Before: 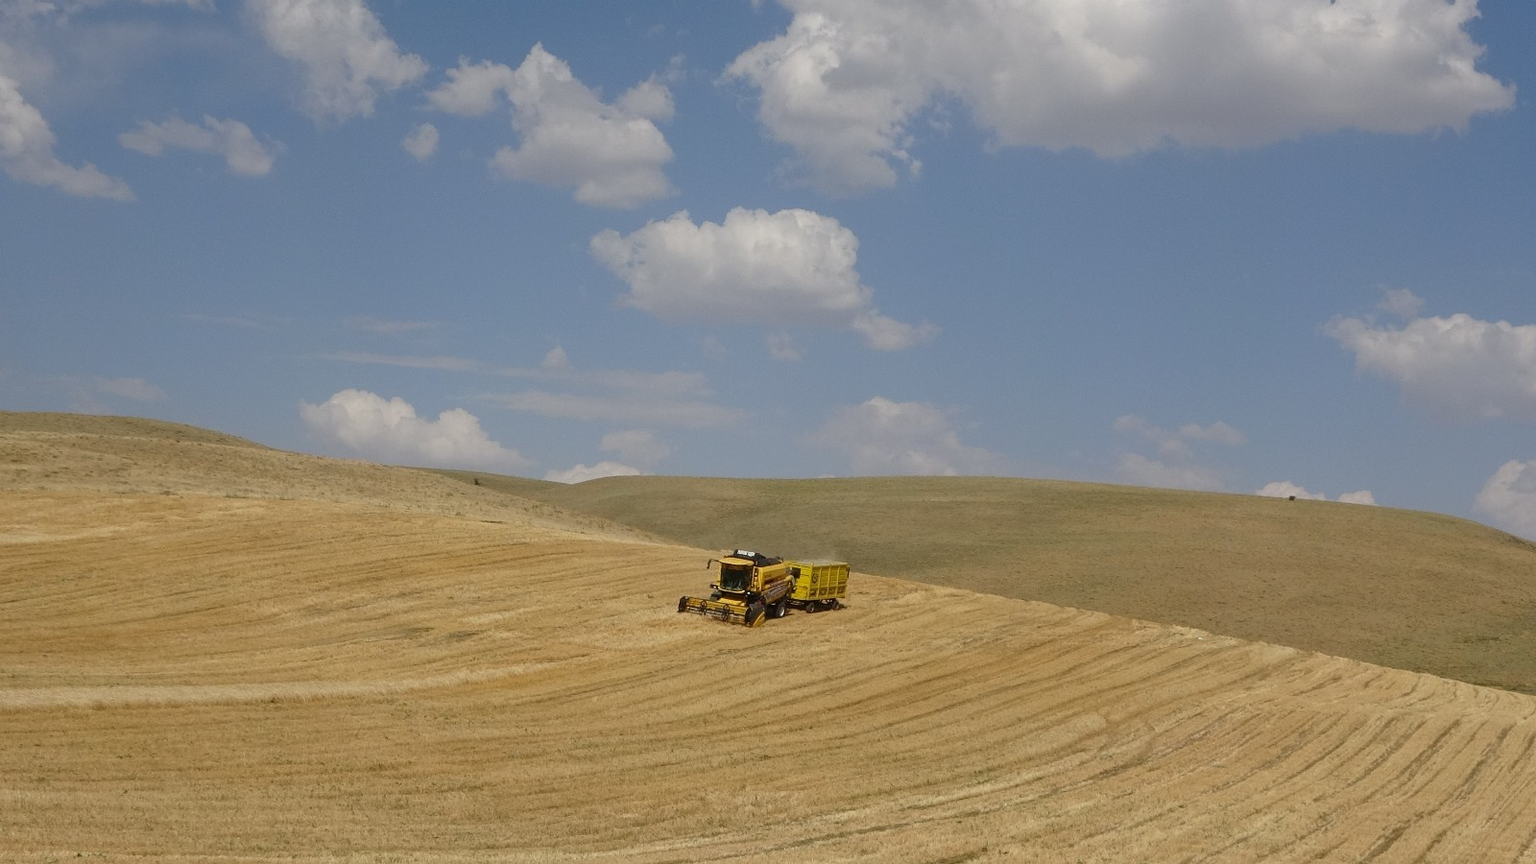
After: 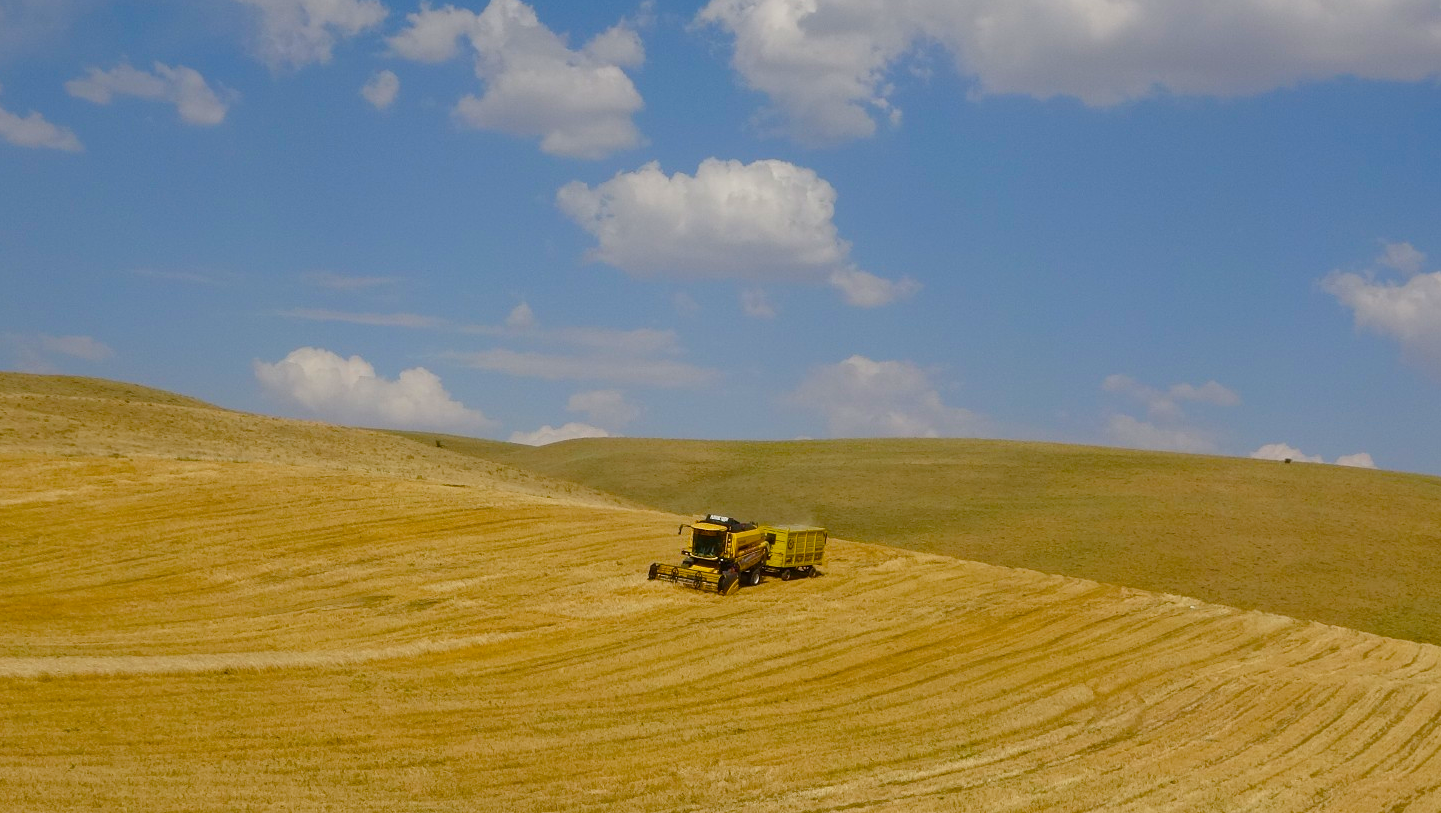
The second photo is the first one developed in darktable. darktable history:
crop: left 3.682%, top 6.452%, right 6.203%, bottom 3.212%
color balance rgb: perceptual saturation grading › global saturation 27.418%, perceptual saturation grading › highlights -27.952%, perceptual saturation grading › mid-tones 15.536%, perceptual saturation grading › shadows 33.643%, global vibrance 34.627%
